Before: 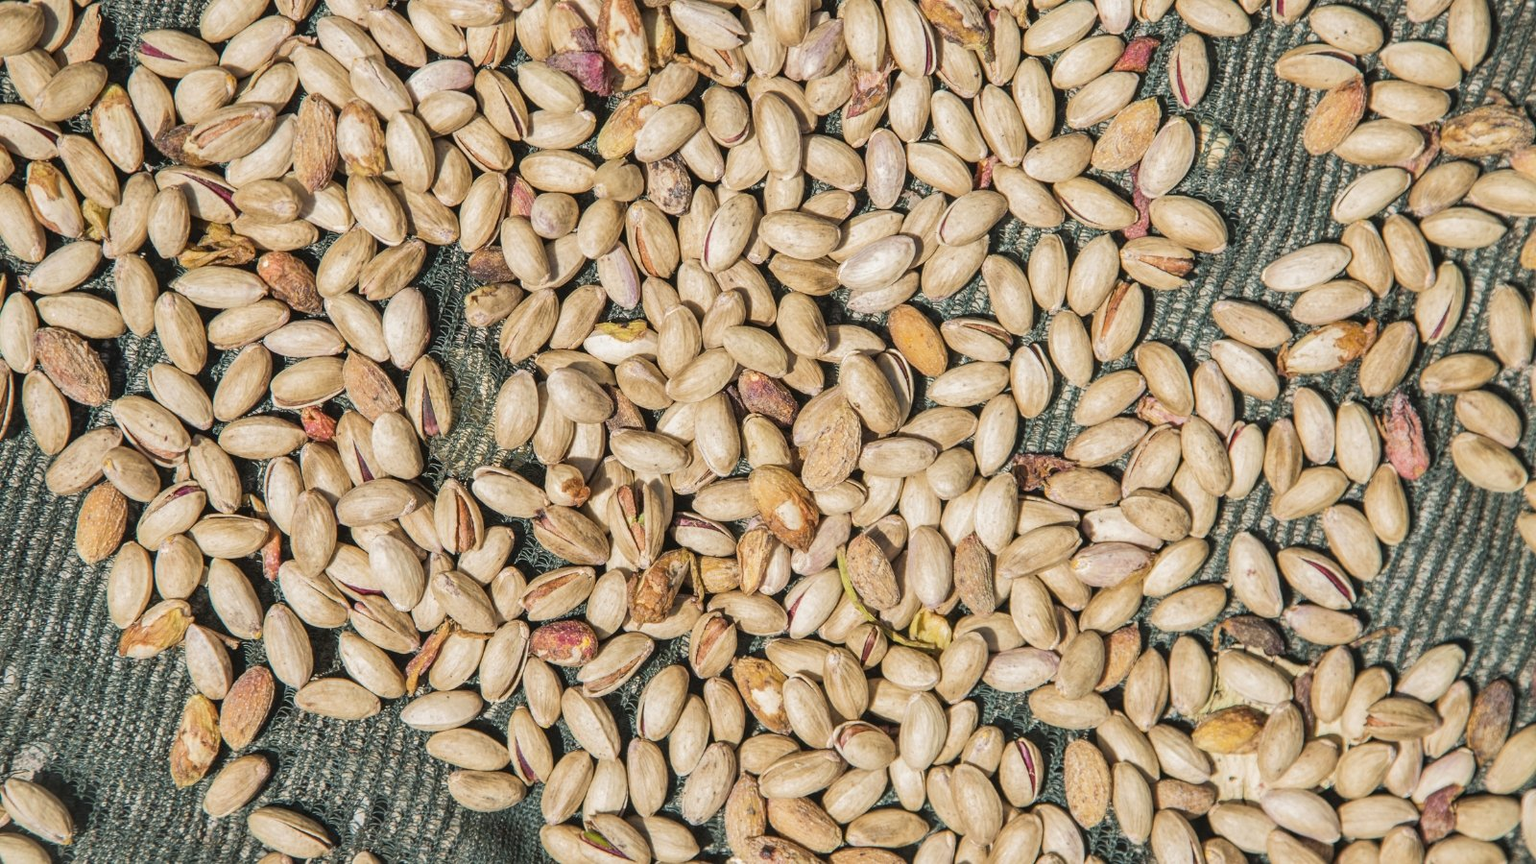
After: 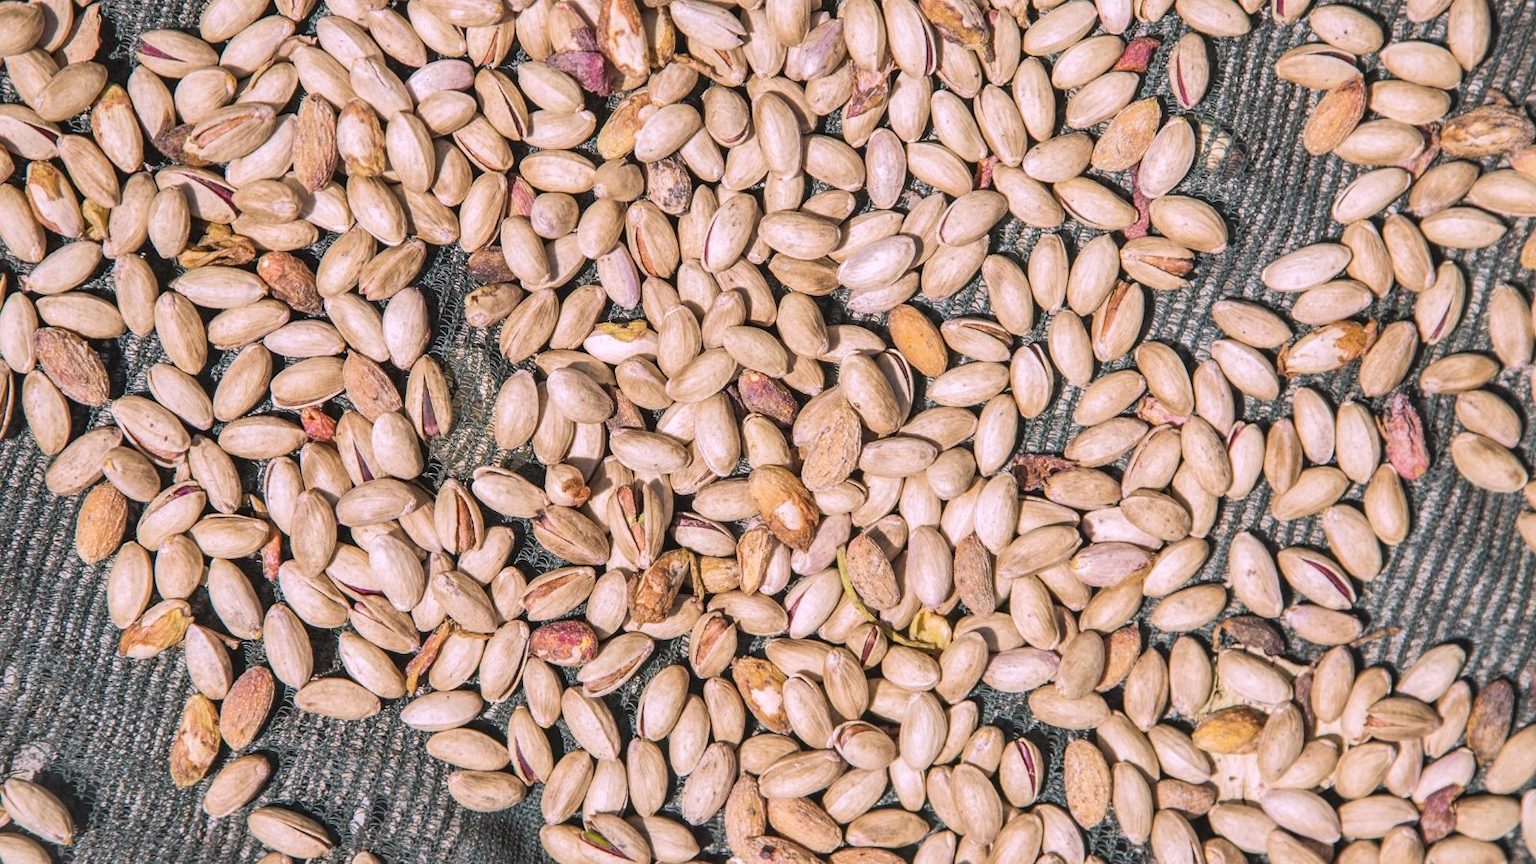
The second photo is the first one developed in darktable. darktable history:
white balance: red 1.066, blue 1.119
tone equalizer: on, module defaults
